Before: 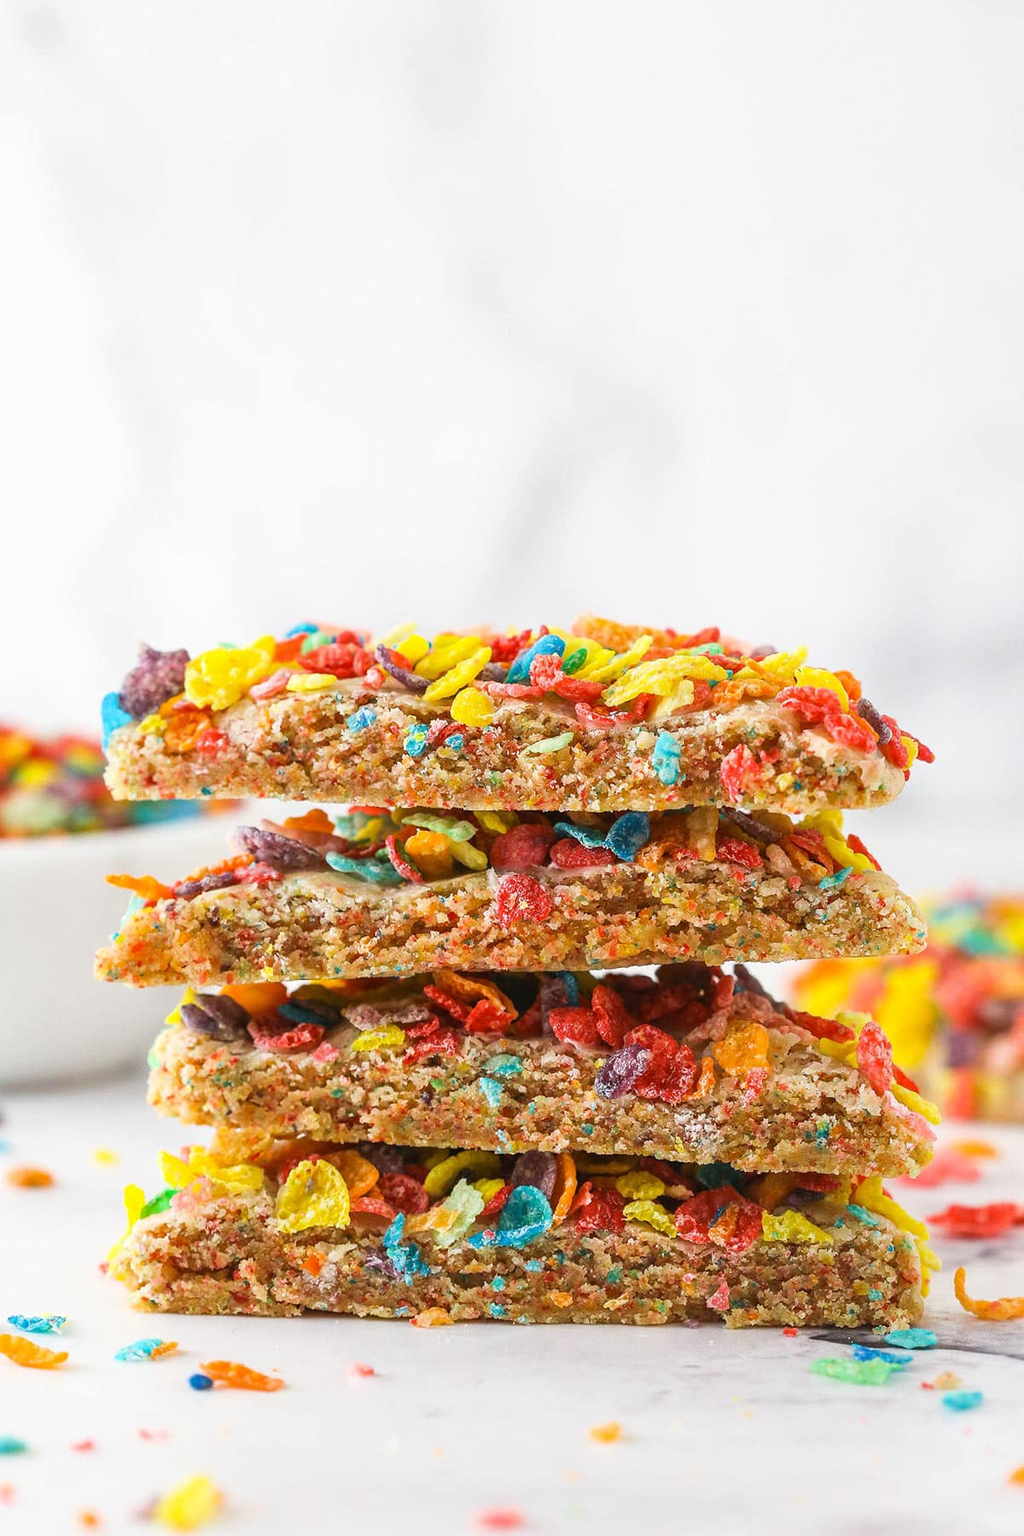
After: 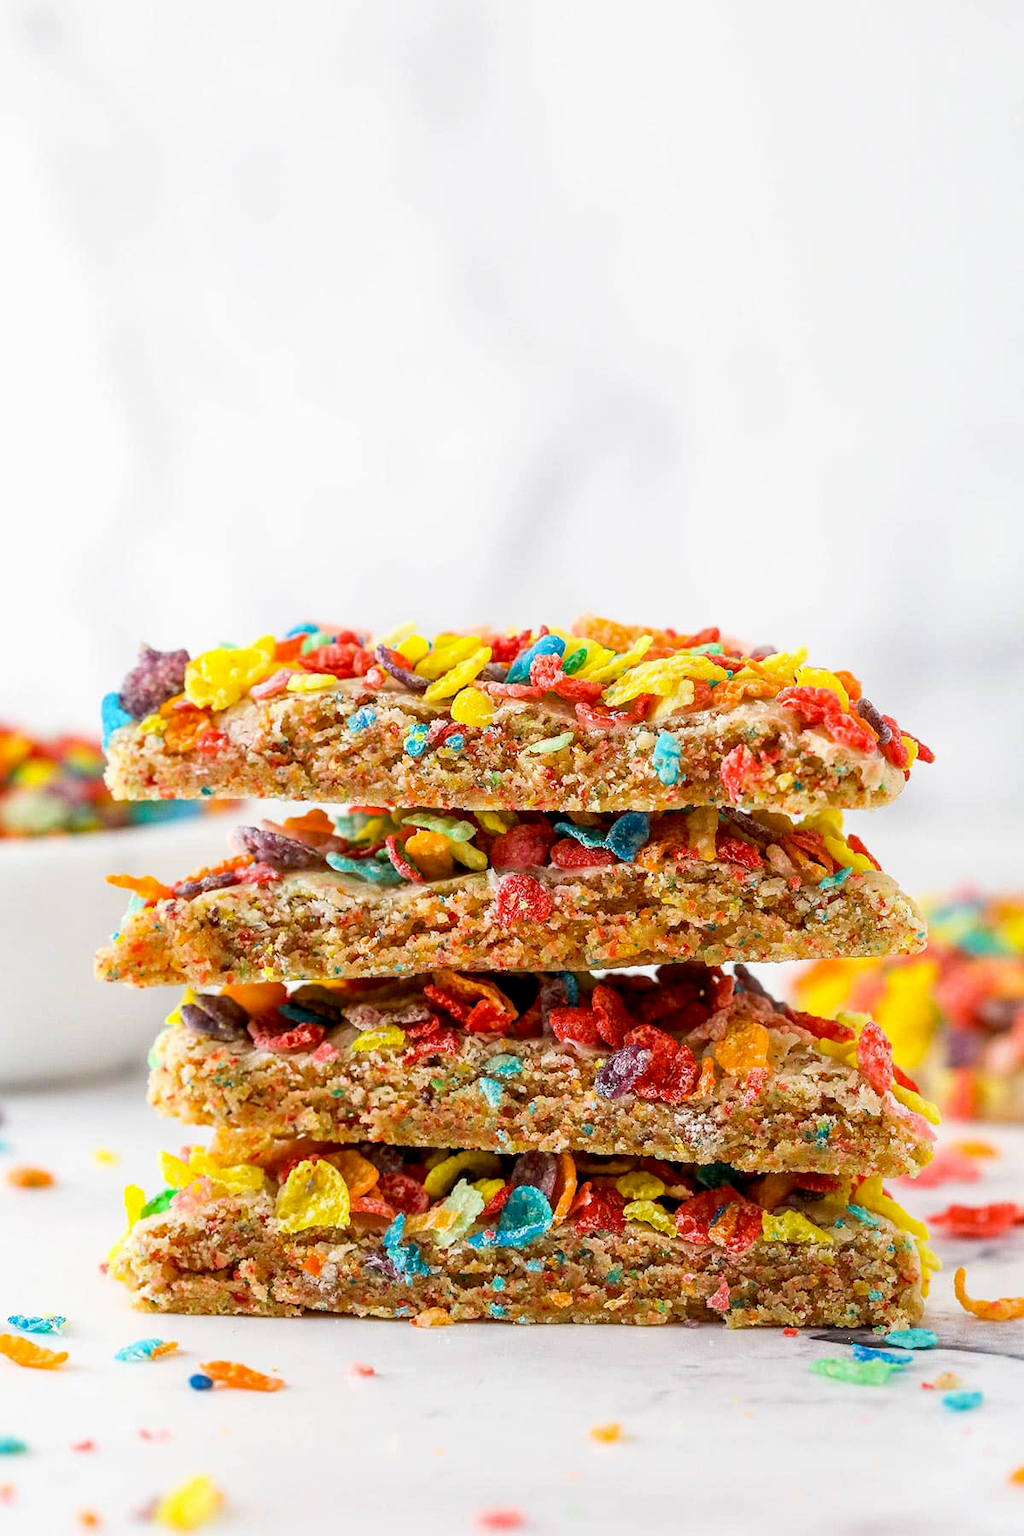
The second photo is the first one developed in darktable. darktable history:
exposure: black level correction 0.012, compensate highlight preservation false
